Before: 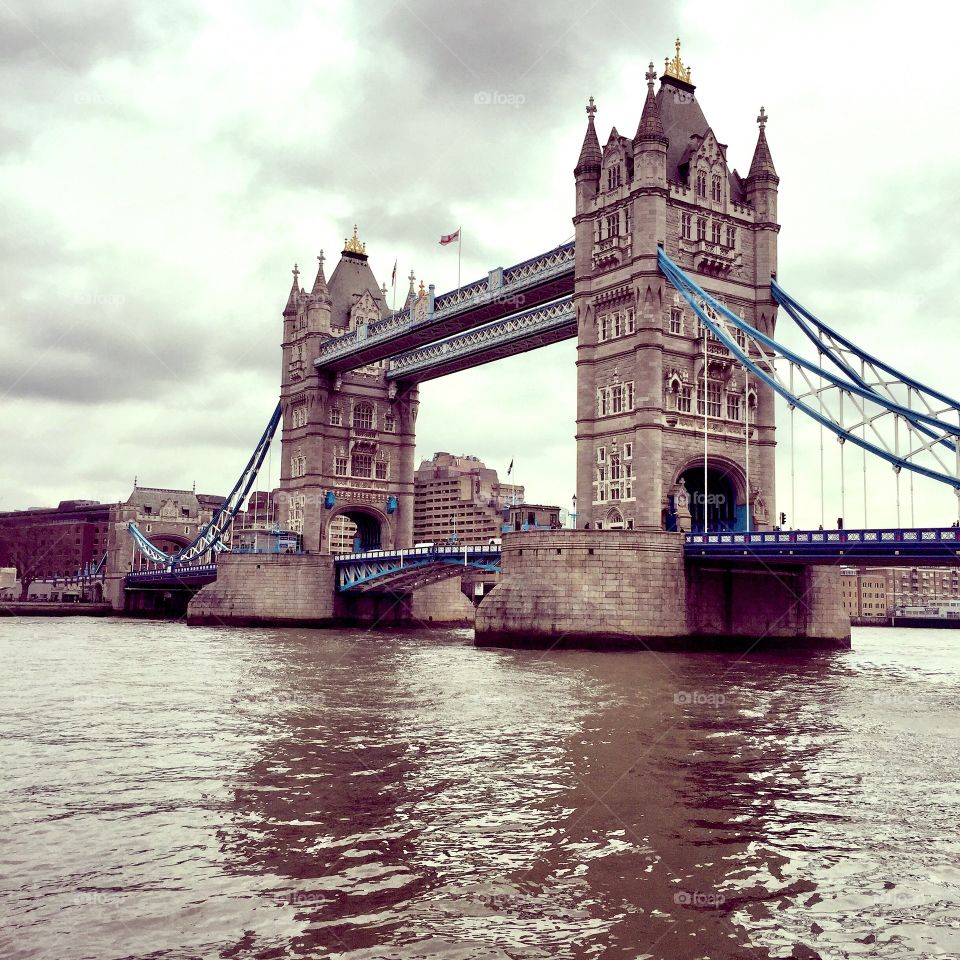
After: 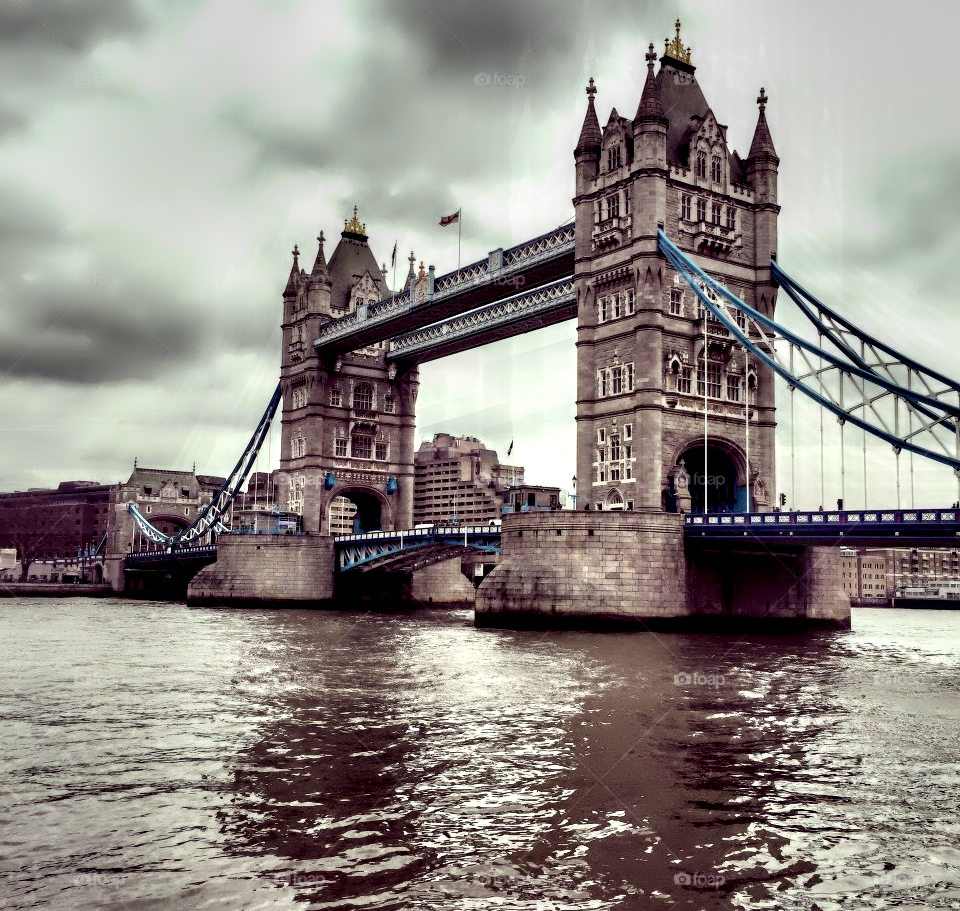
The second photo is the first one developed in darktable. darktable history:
shadows and highlights: shadows 22.25, highlights -49.11, soften with gaussian
exposure: black level correction -0.015, exposure -0.52 EV, compensate exposure bias true, compensate highlight preservation false
contrast equalizer: octaves 7, y [[0.783, 0.666, 0.575, 0.77, 0.556, 0.501], [0.5 ×6], [0.5 ×6], [0, 0.02, 0.272, 0.399, 0.062, 0], [0 ×6]]
crop and rotate: top 2.053%, bottom 3.05%
local contrast: on, module defaults
